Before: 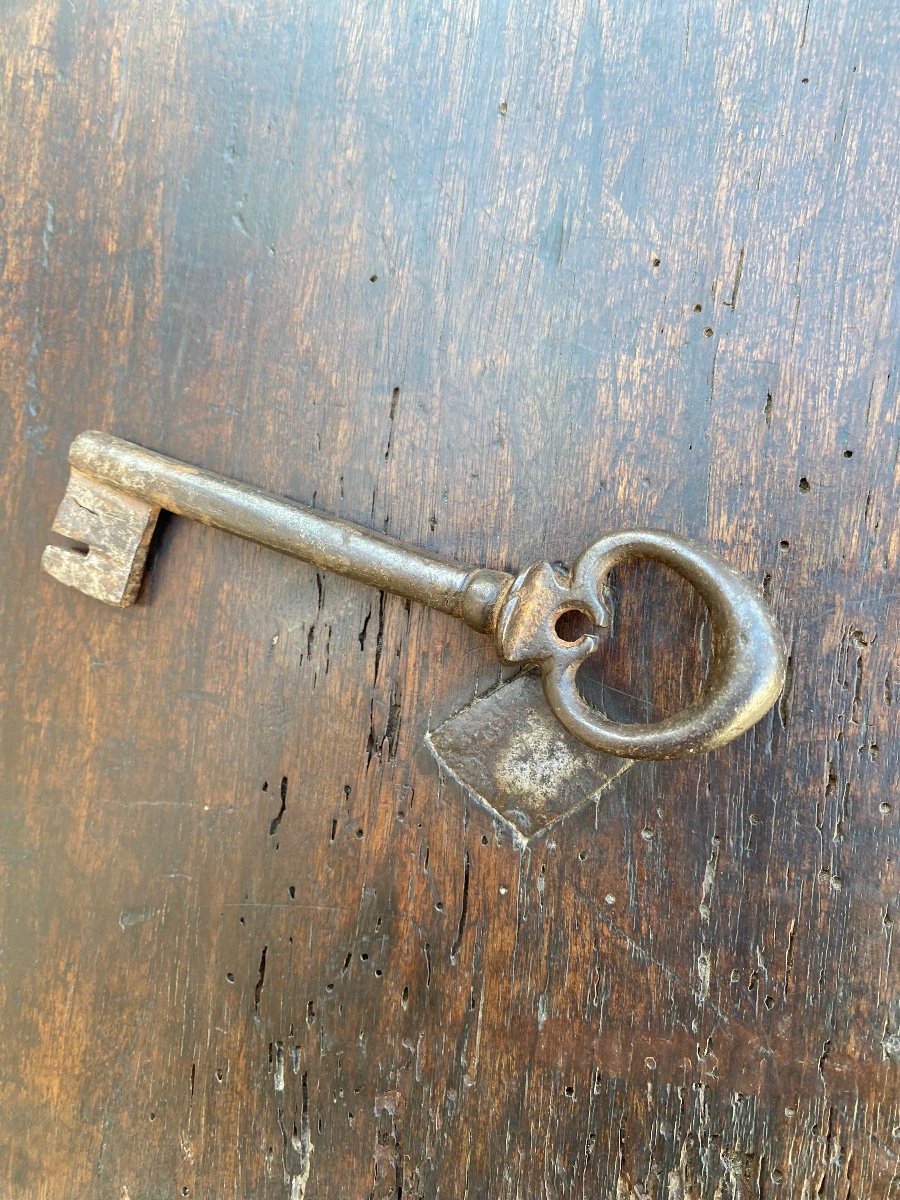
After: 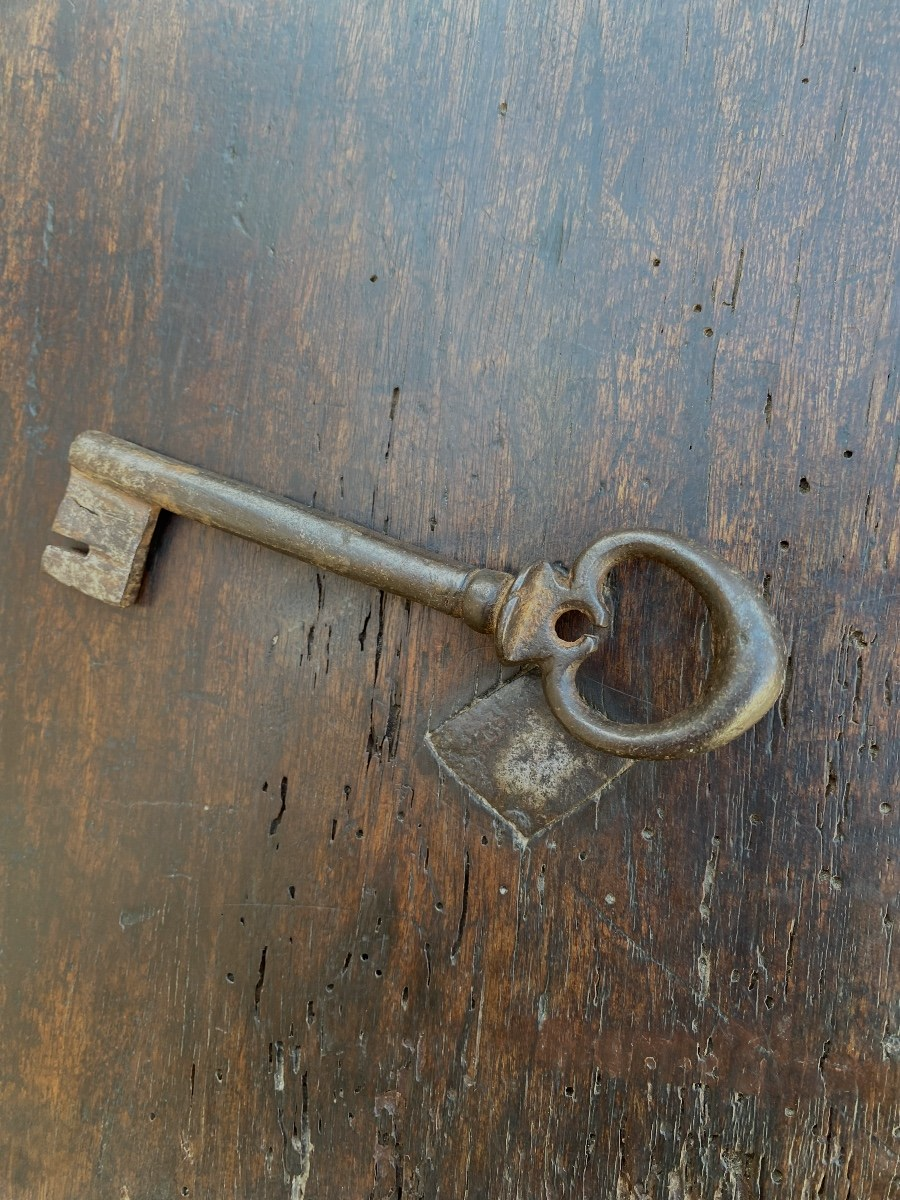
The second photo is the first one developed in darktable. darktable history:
shadows and highlights: shadows -0.079, highlights 39.97
tone equalizer: edges refinement/feathering 500, mask exposure compensation -1.57 EV, preserve details no
exposure: exposure -0.914 EV, compensate highlight preservation false
